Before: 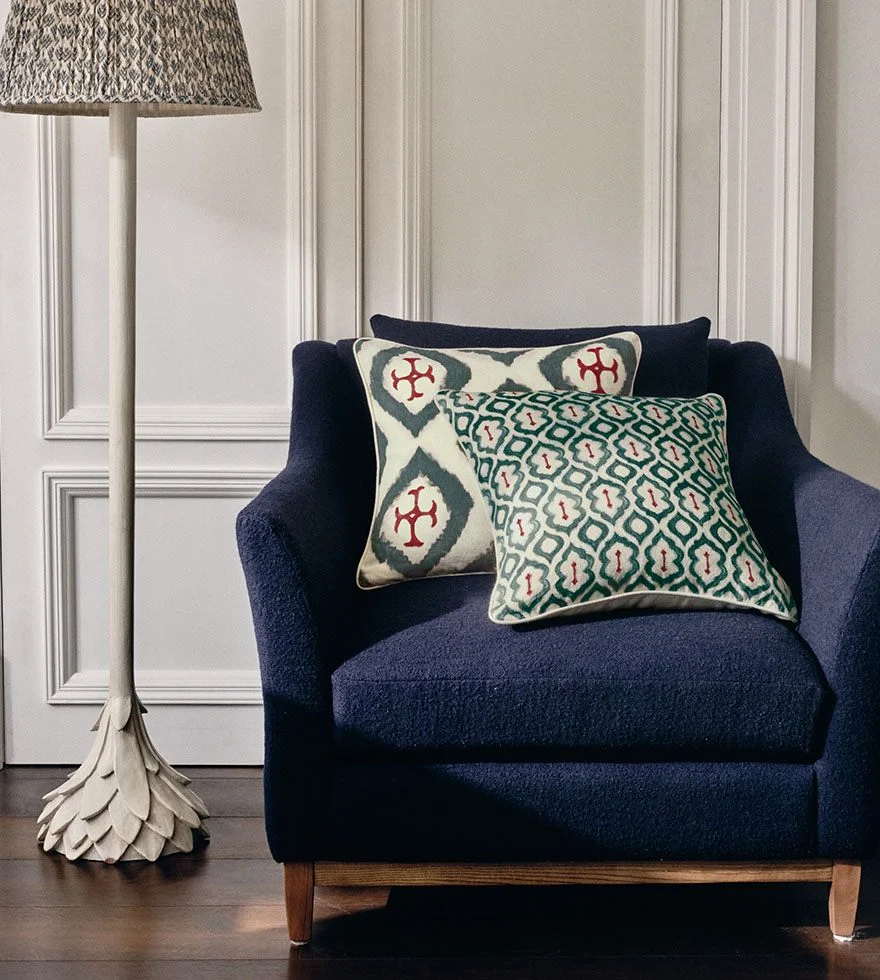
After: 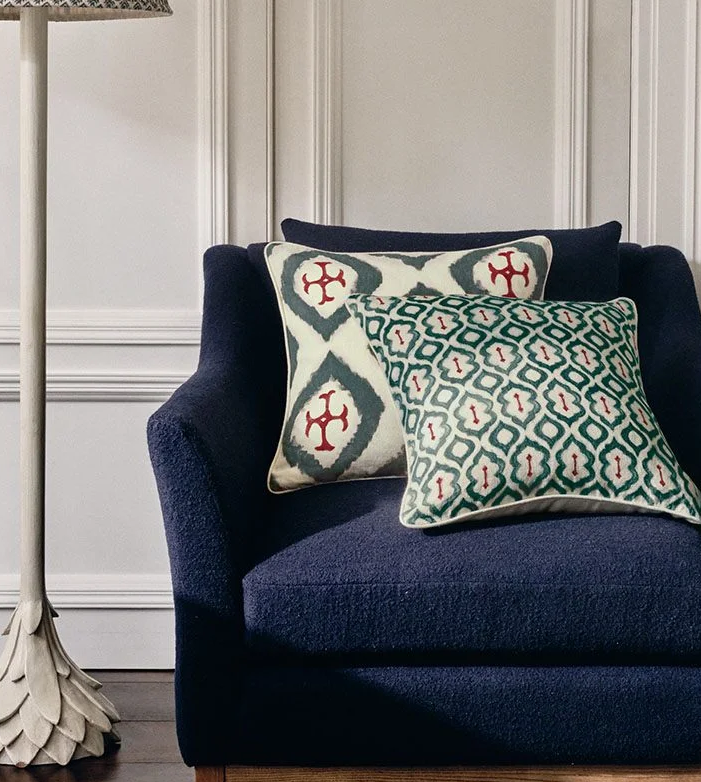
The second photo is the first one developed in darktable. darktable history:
crop and rotate: left 10.155%, top 9.937%, right 10.09%, bottom 10.246%
